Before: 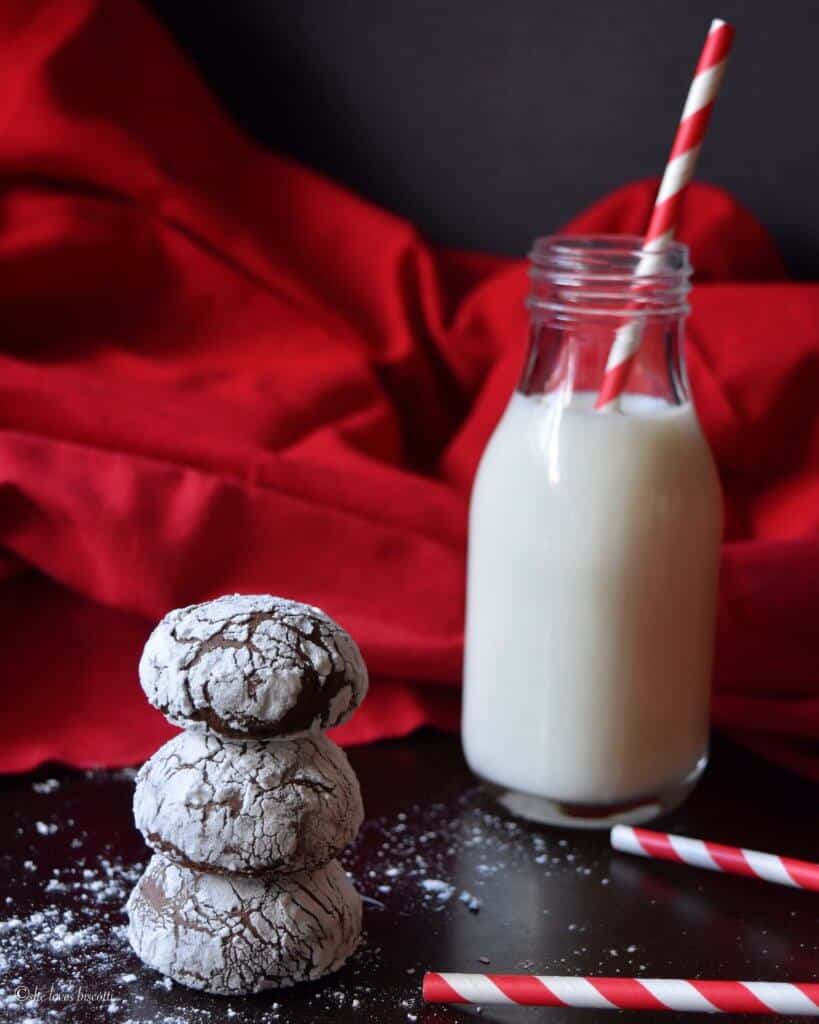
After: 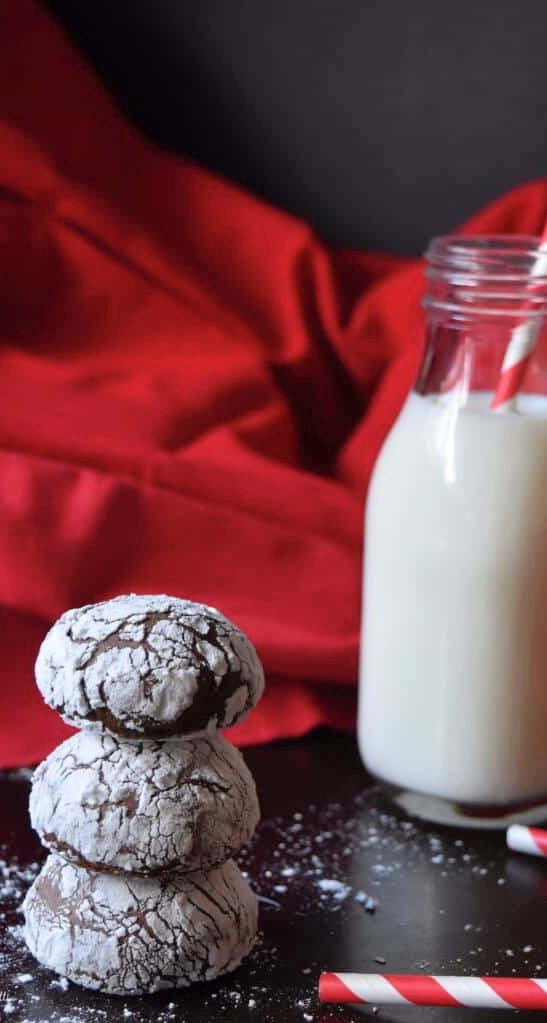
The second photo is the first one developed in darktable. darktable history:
contrast brightness saturation: contrast 0.052, brightness 0.059, saturation 0.006
crop and rotate: left 12.717%, right 20.446%
